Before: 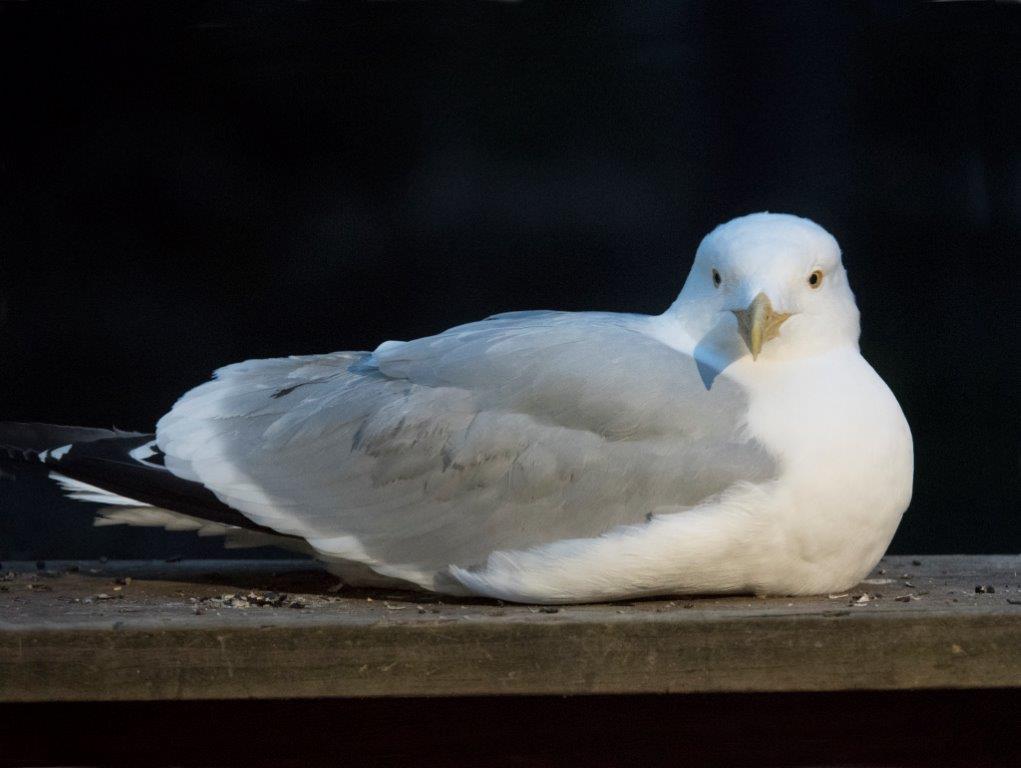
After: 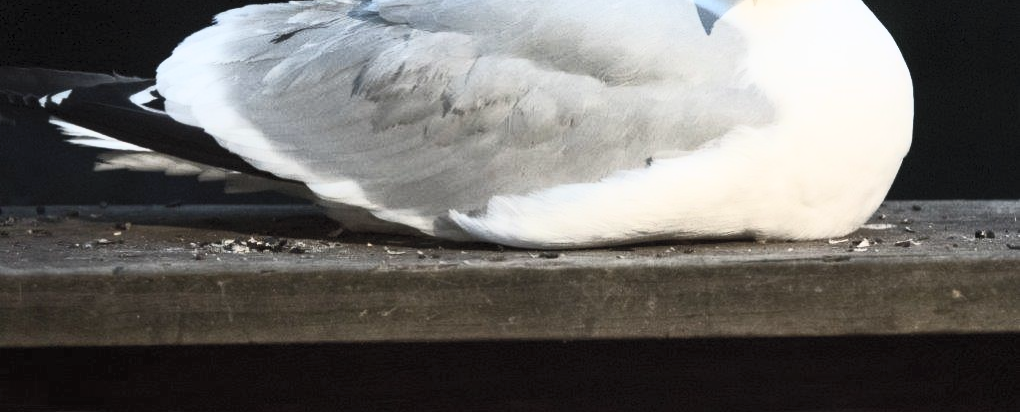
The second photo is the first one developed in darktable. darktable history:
contrast brightness saturation: contrast 0.57, brightness 0.57, saturation -0.34
crop and rotate: top 46.237%
